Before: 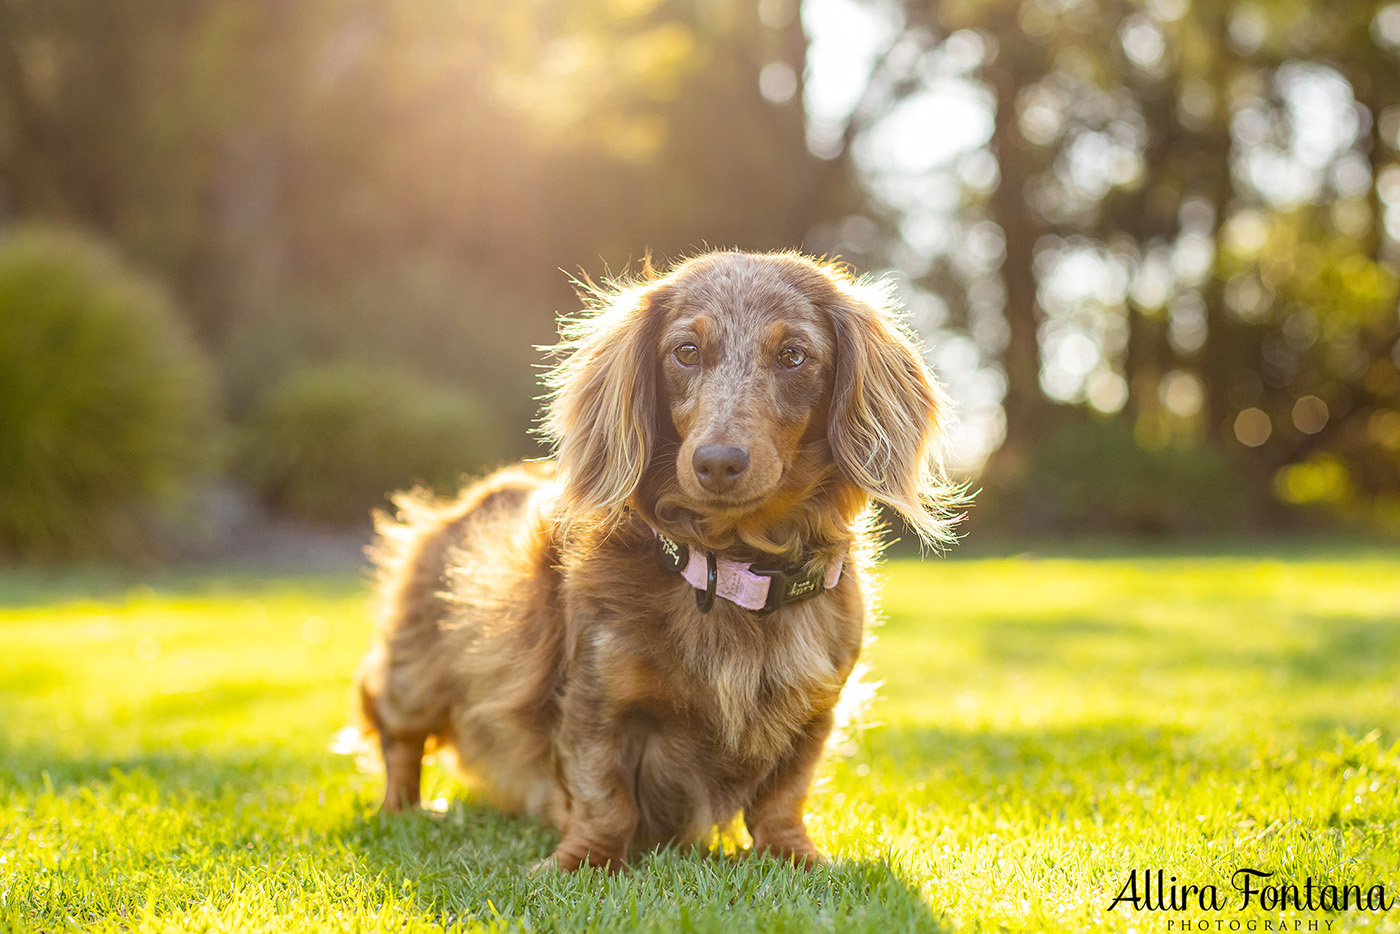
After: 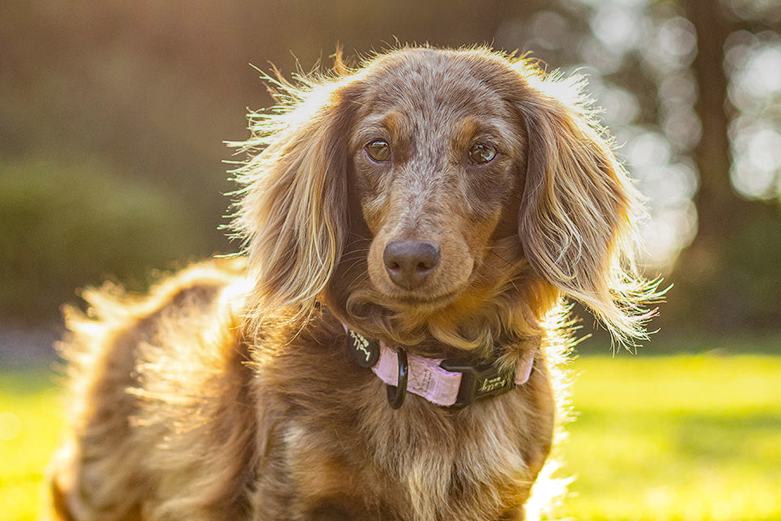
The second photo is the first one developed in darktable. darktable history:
local contrast: on, module defaults
crop and rotate: left 22.13%, top 22.054%, right 22.026%, bottom 22.102%
haze removal: compatibility mode true, adaptive false
graduated density: on, module defaults
